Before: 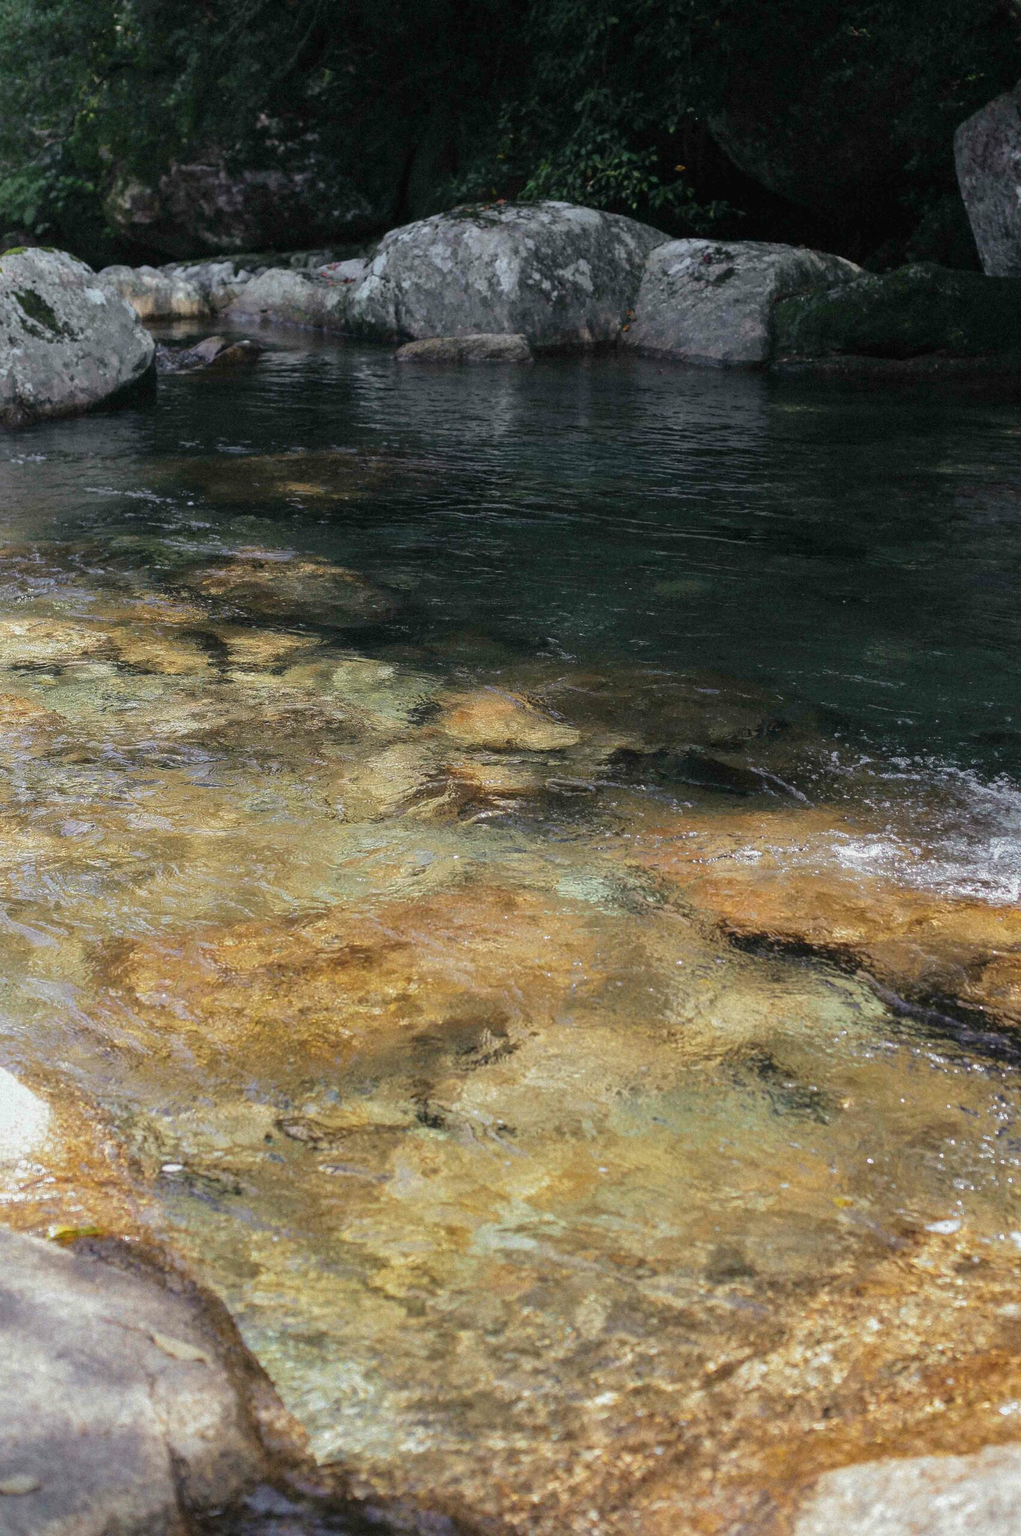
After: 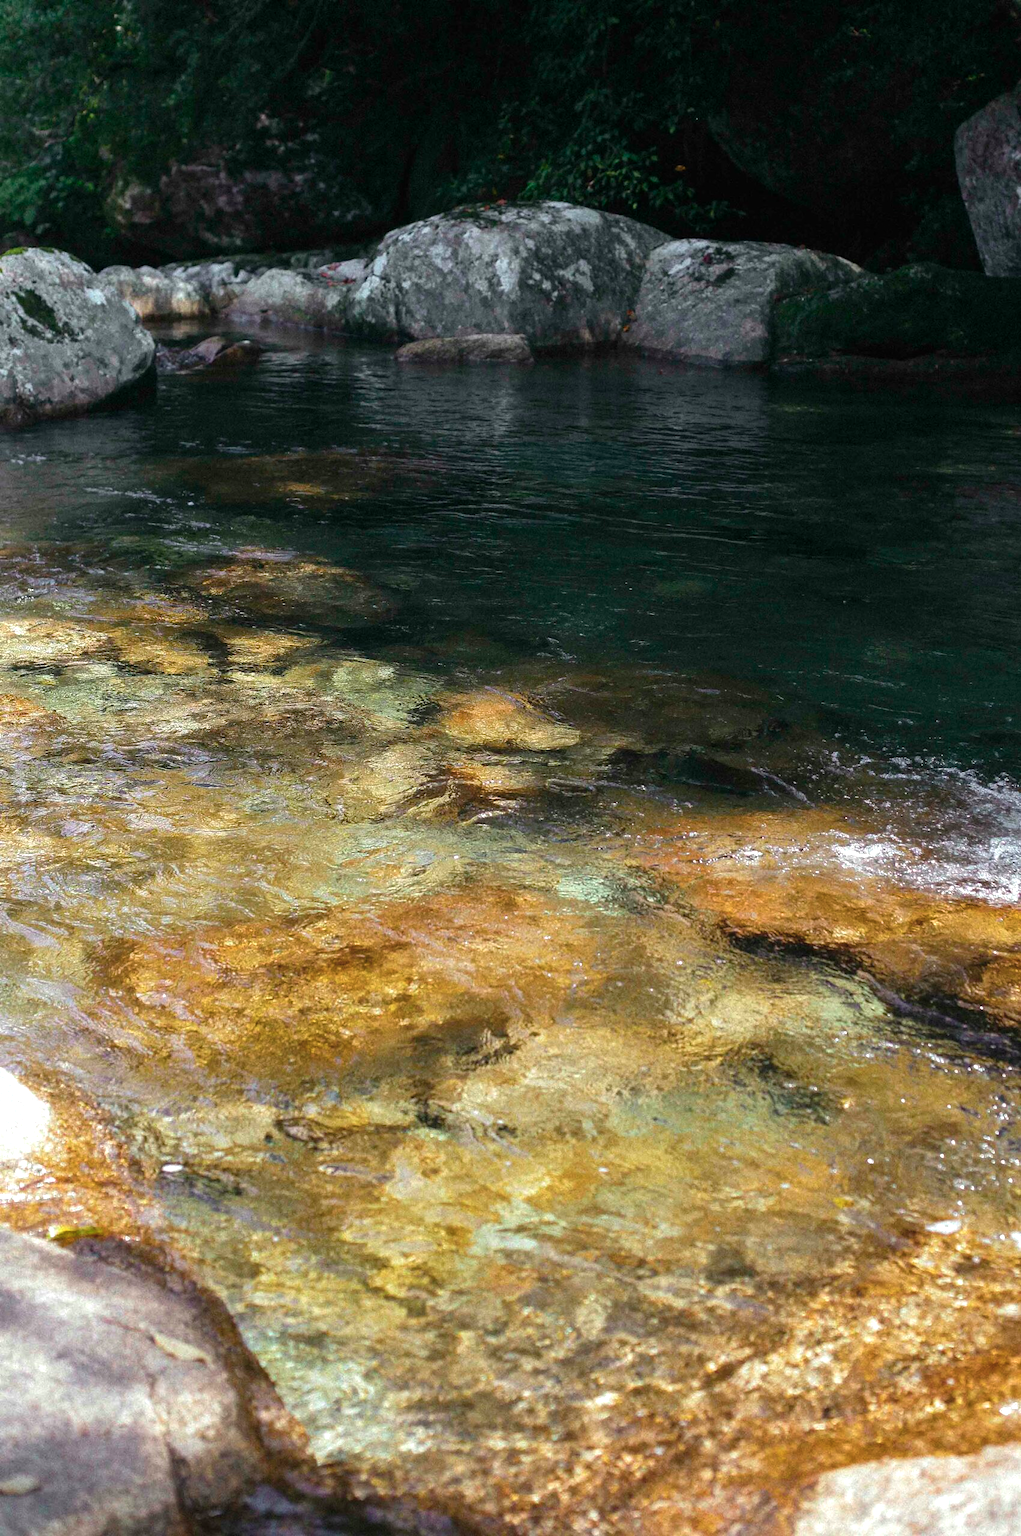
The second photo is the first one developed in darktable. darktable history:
color balance rgb: linear chroma grading › global chroma 9%, perceptual saturation grading › global saturation 36%, perceptual saturation grading › shadows 35%, perceptual brilliance grading › global brilliance 15%, perceptual brilliance grading › shadows -35%, global vibrance 15%
color contrast: blue-yellow contrast 0.7
